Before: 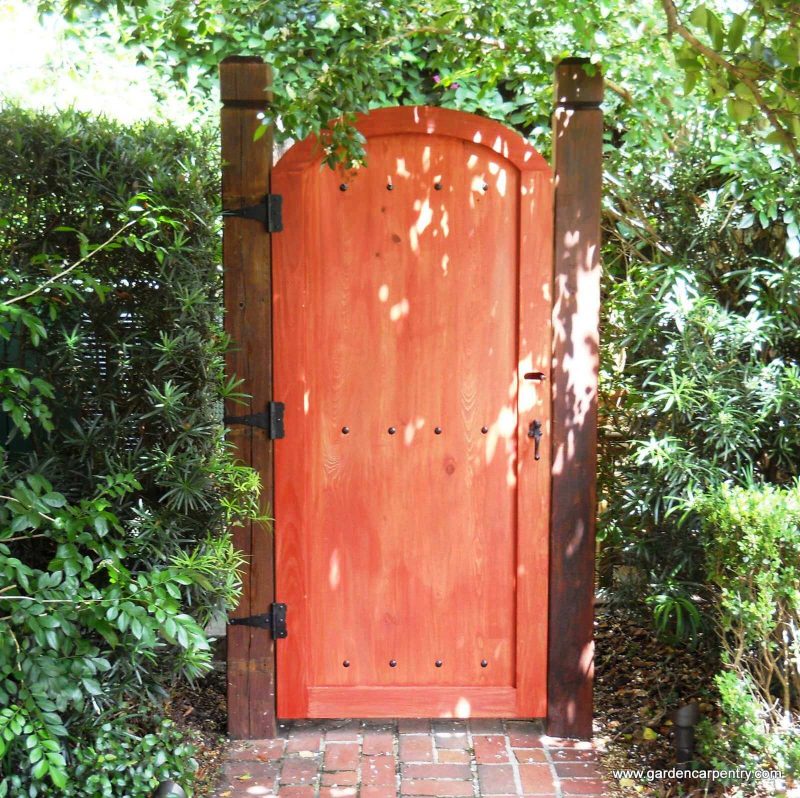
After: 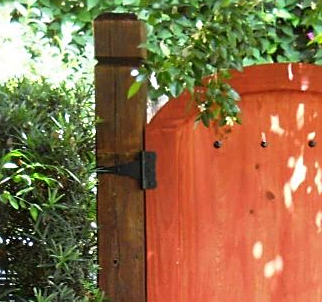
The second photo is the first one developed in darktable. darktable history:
sharpen: on, module defaults
crop: left 15.77%, top 5.426%, right 43.944%, bottom 56.647%
